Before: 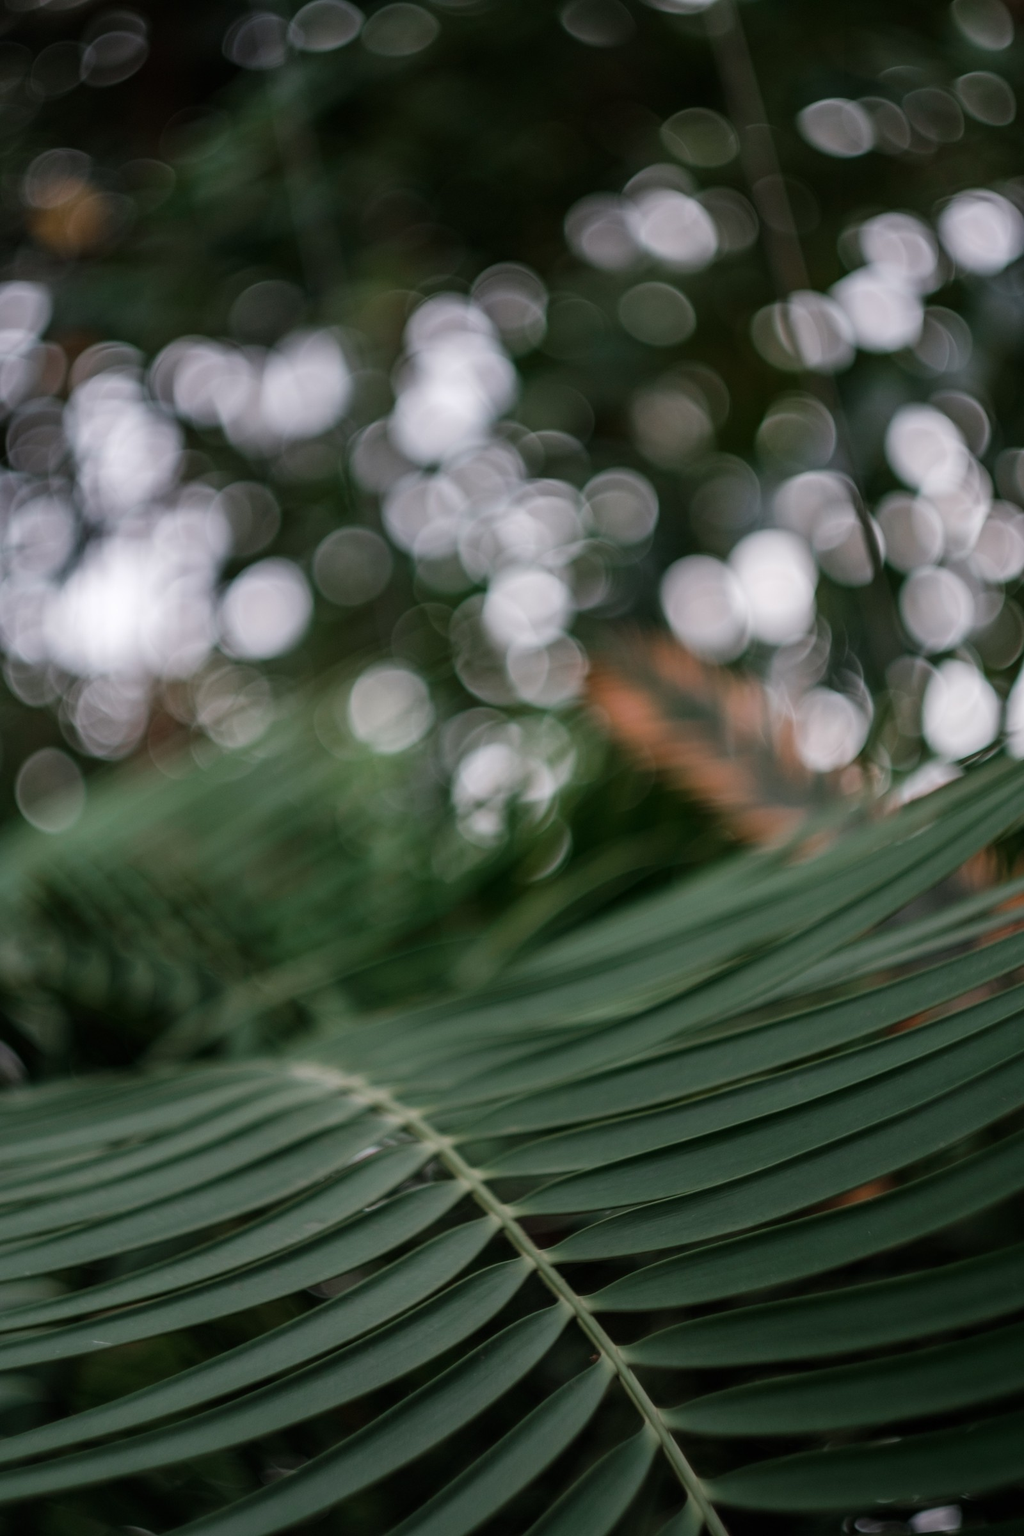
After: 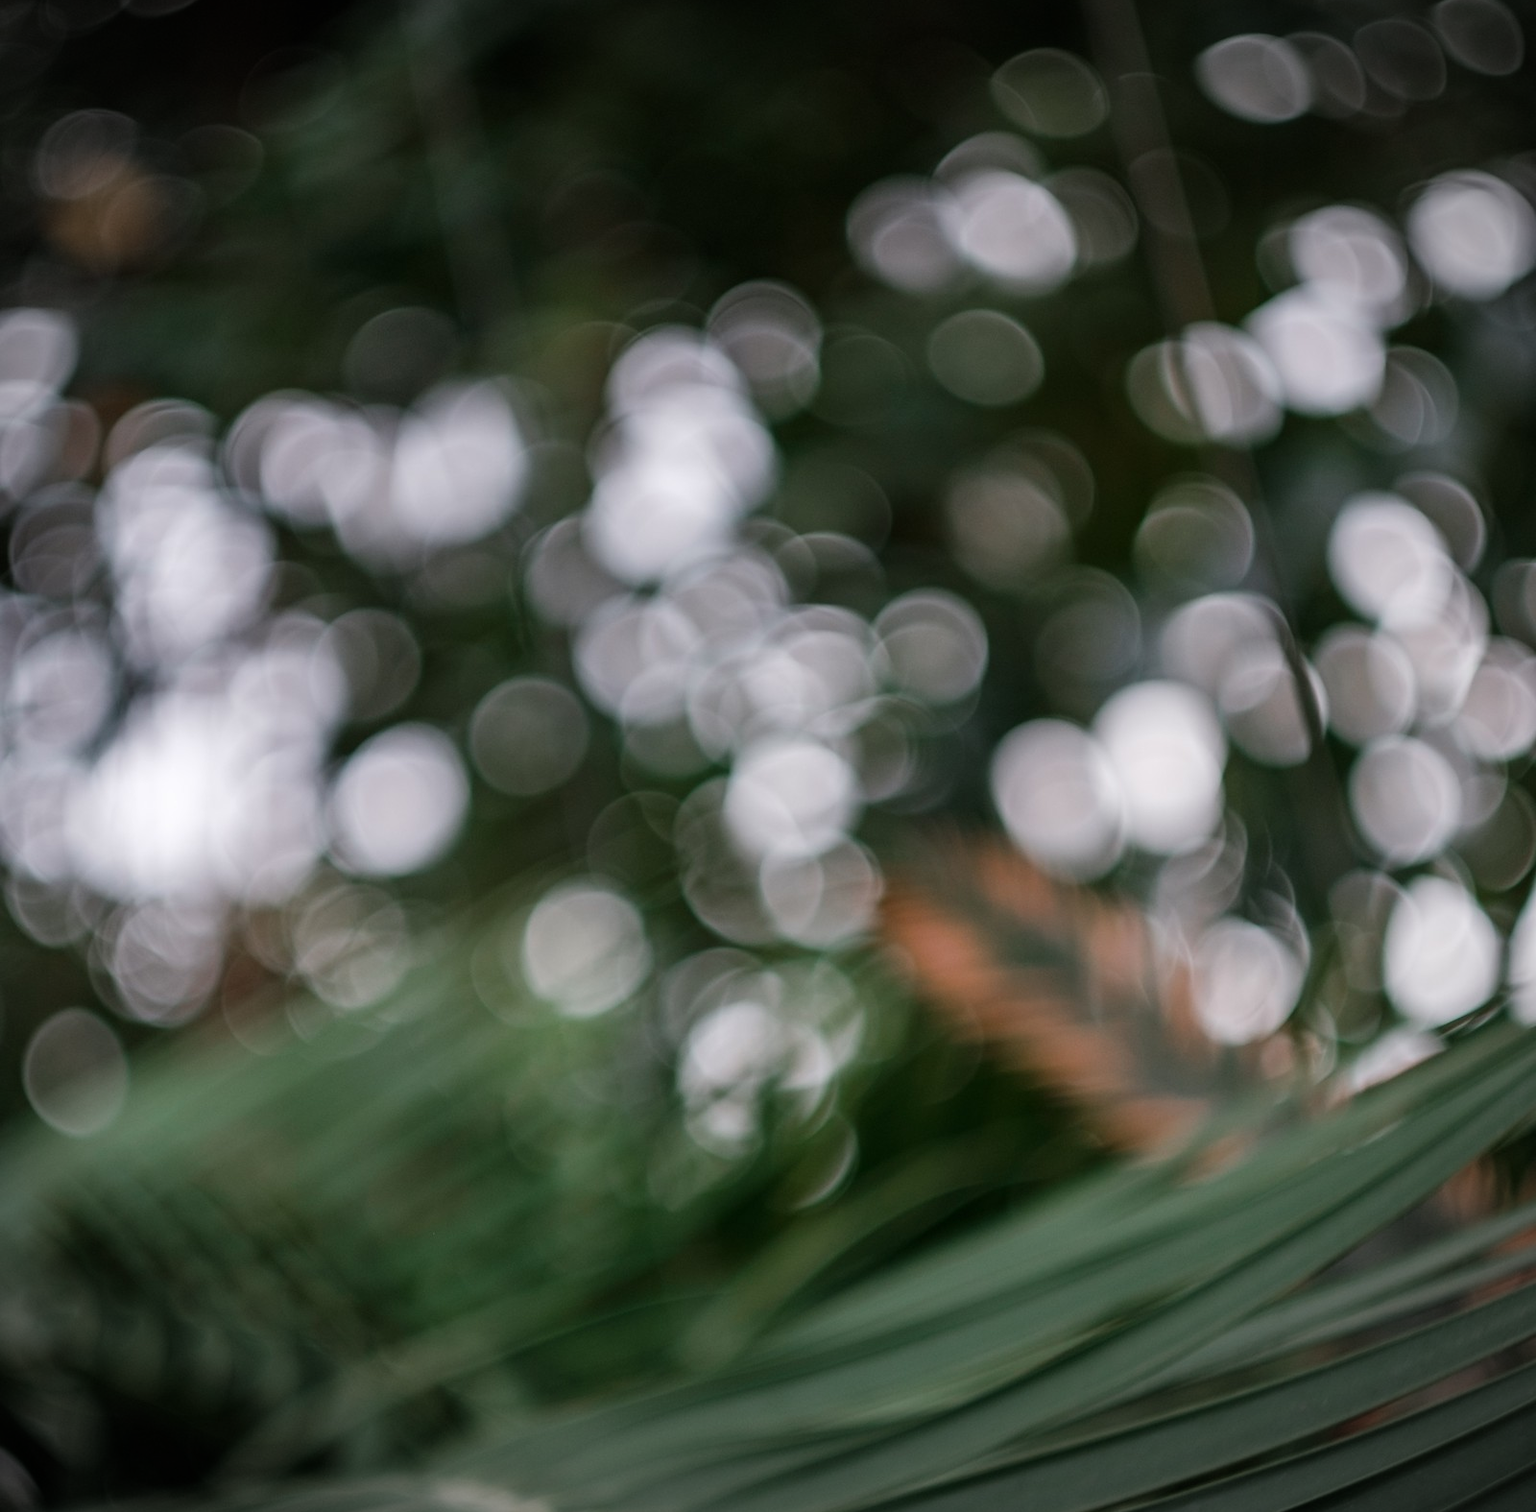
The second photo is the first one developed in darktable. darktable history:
vignetting: fall-off start 97.21%, width/height ratio 1.181, unbound false
crop and rotate: top 4.946%, bottom 29.427%
